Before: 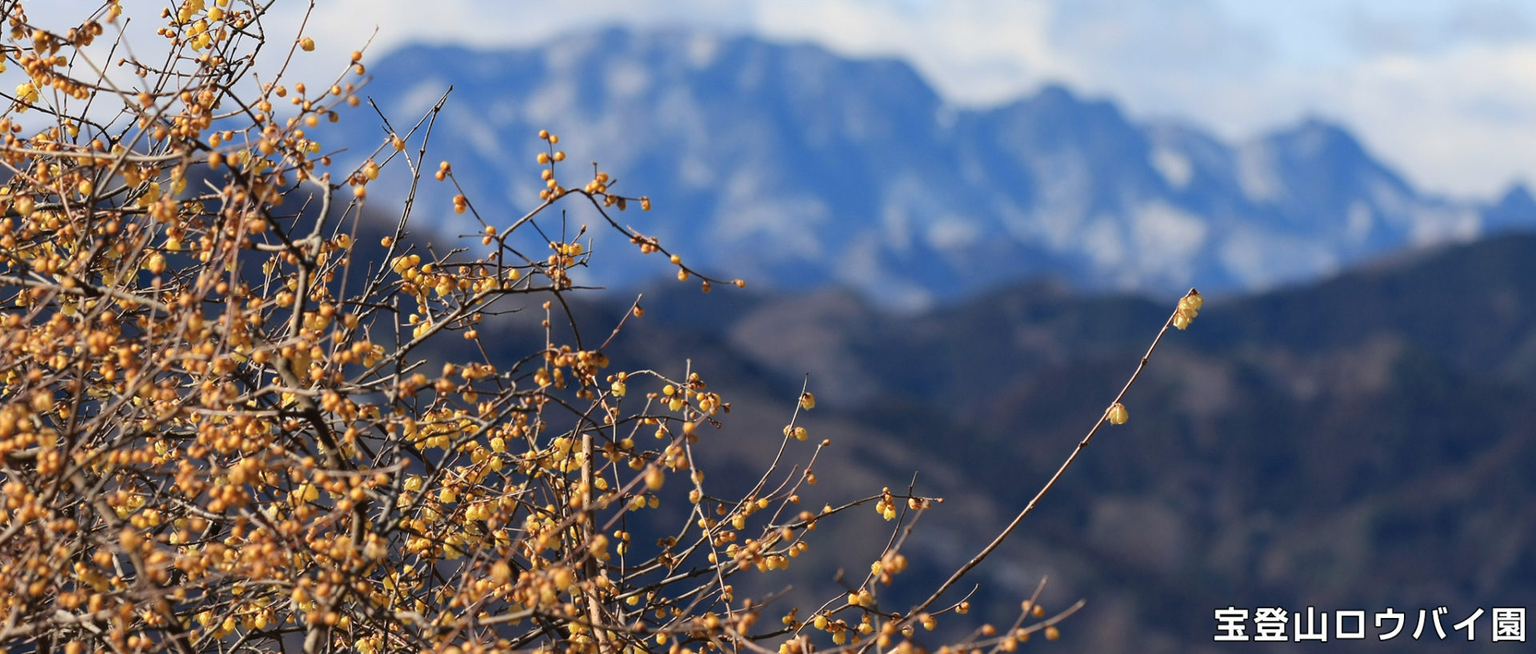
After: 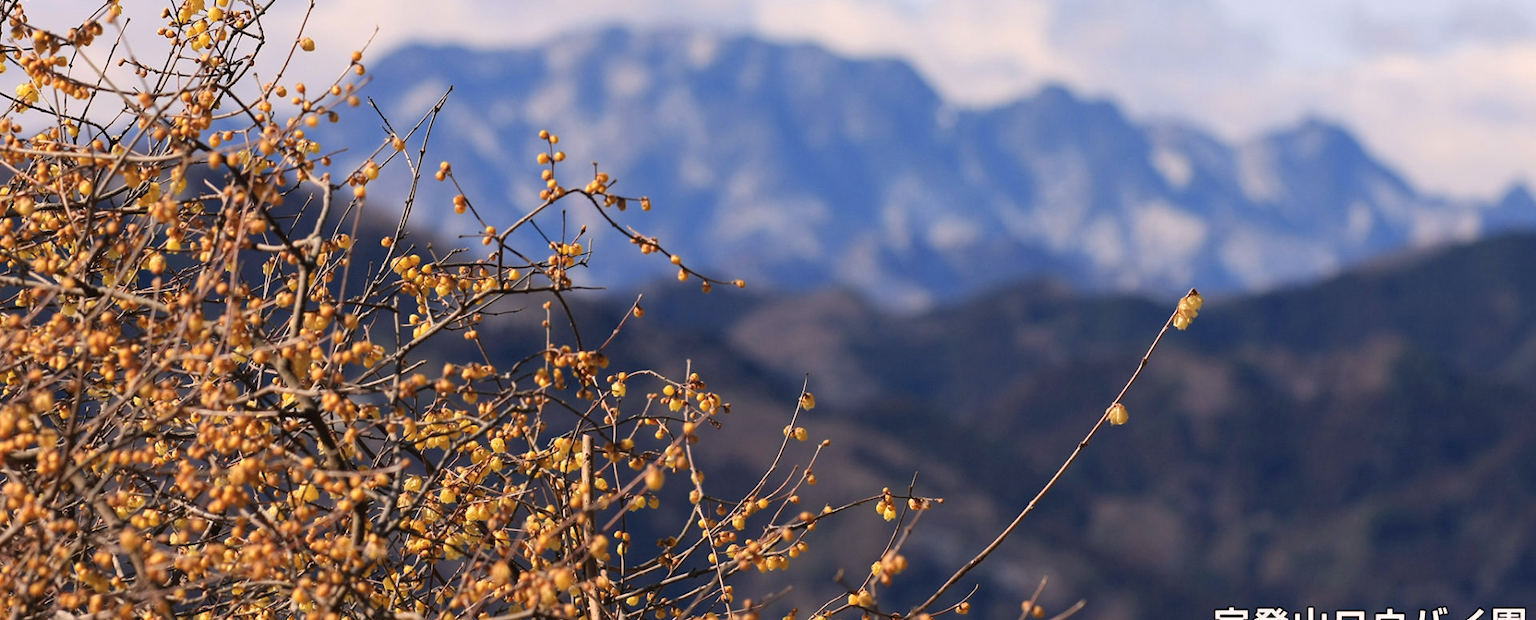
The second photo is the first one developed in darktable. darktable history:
color correction: highlights a* 7.34, highlights b* 4.37
crop and rotate: top 0%, bottom 5.097%
